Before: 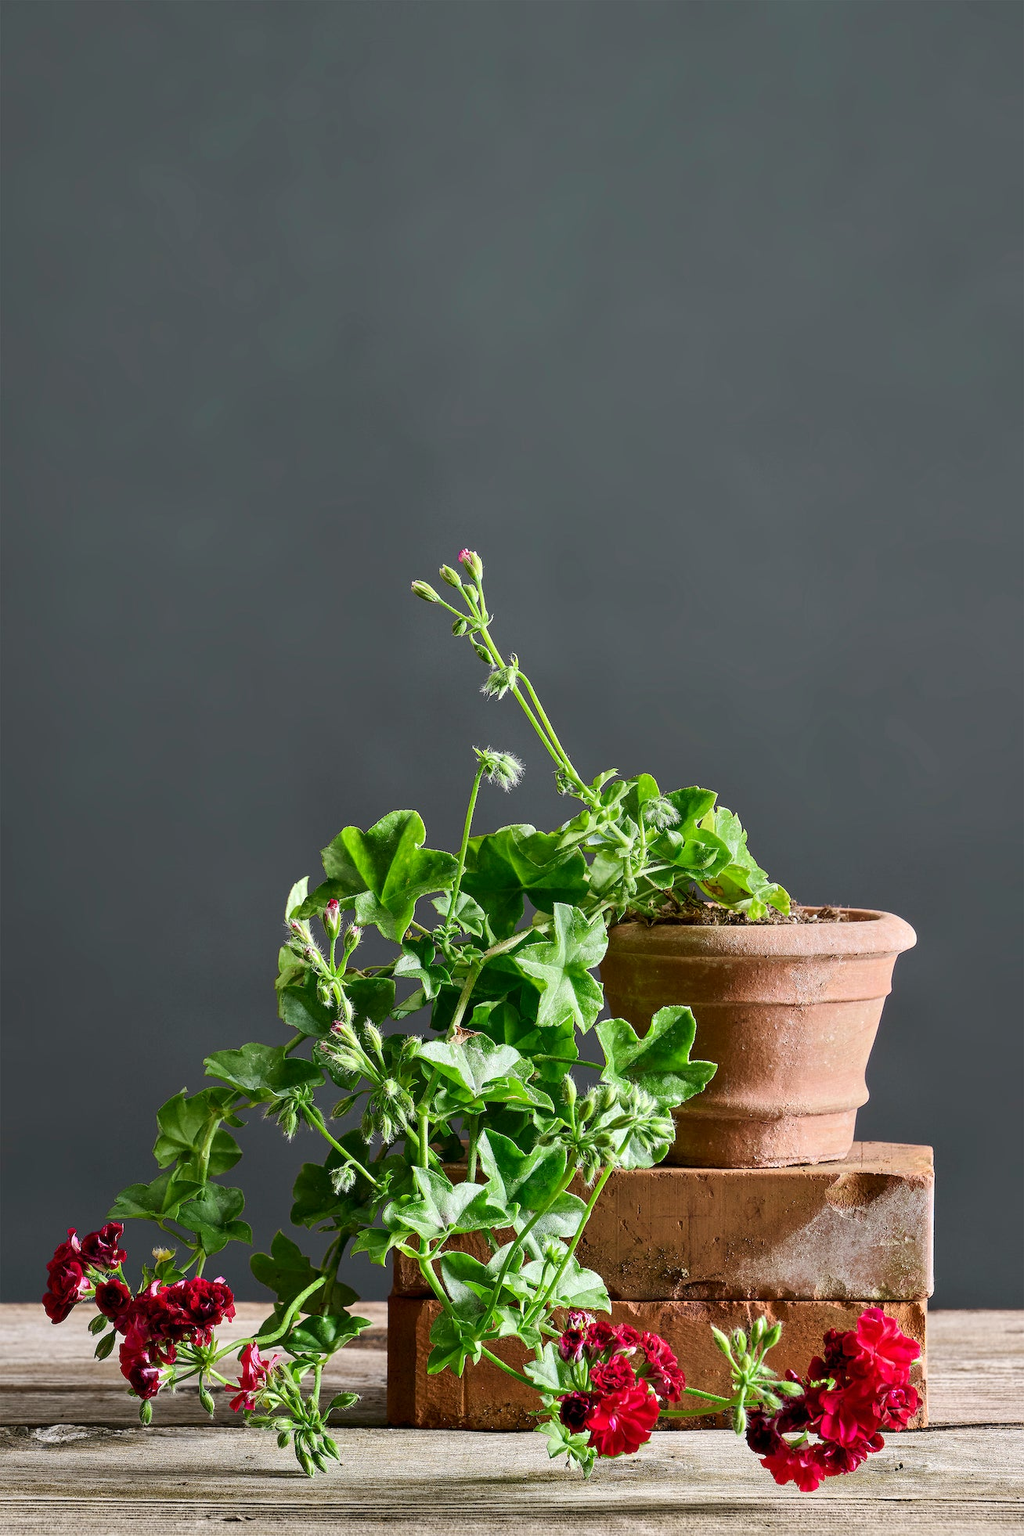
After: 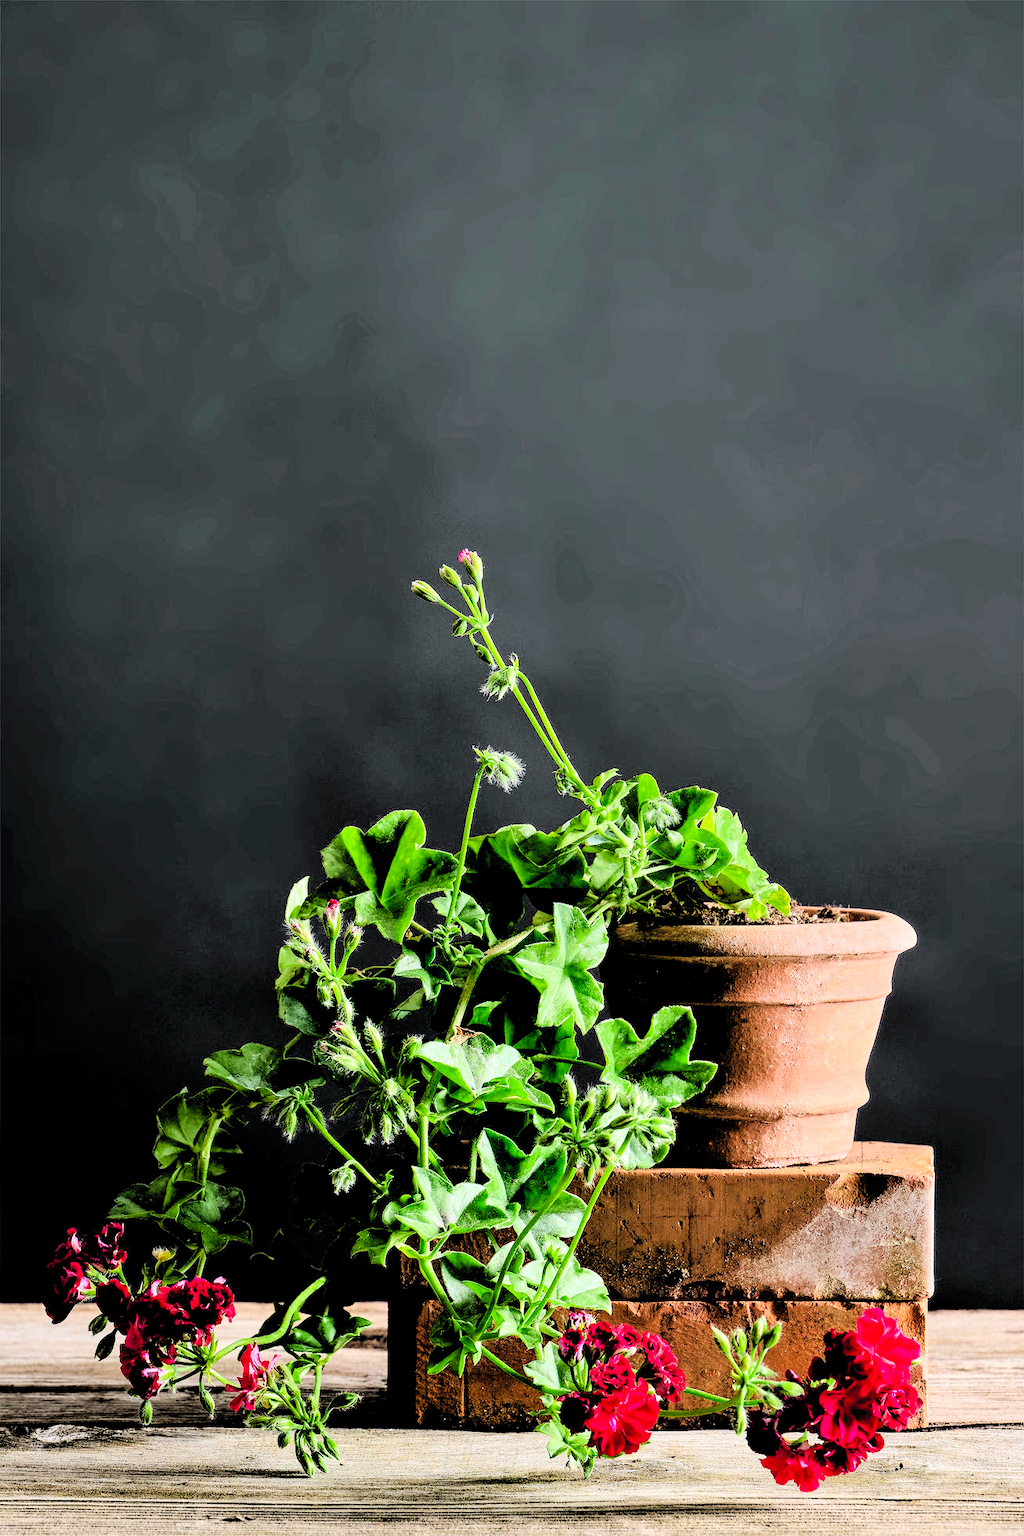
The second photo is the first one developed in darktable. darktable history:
contrast brightness saturation: contrast 0.065, brightness 0.179, saturation 0.402
filmic rgb: middle gray luminance 13.6%, black relative exposure -1.9 EV, white relative exposure 3.08 EV, target black luminance 0%, hardness 1.78, latitude 58.77%, contrast 1.721, highlights saturation mix 4.78%, shadows ↔ highlights balance -37.35%, color science v6 (2022)
